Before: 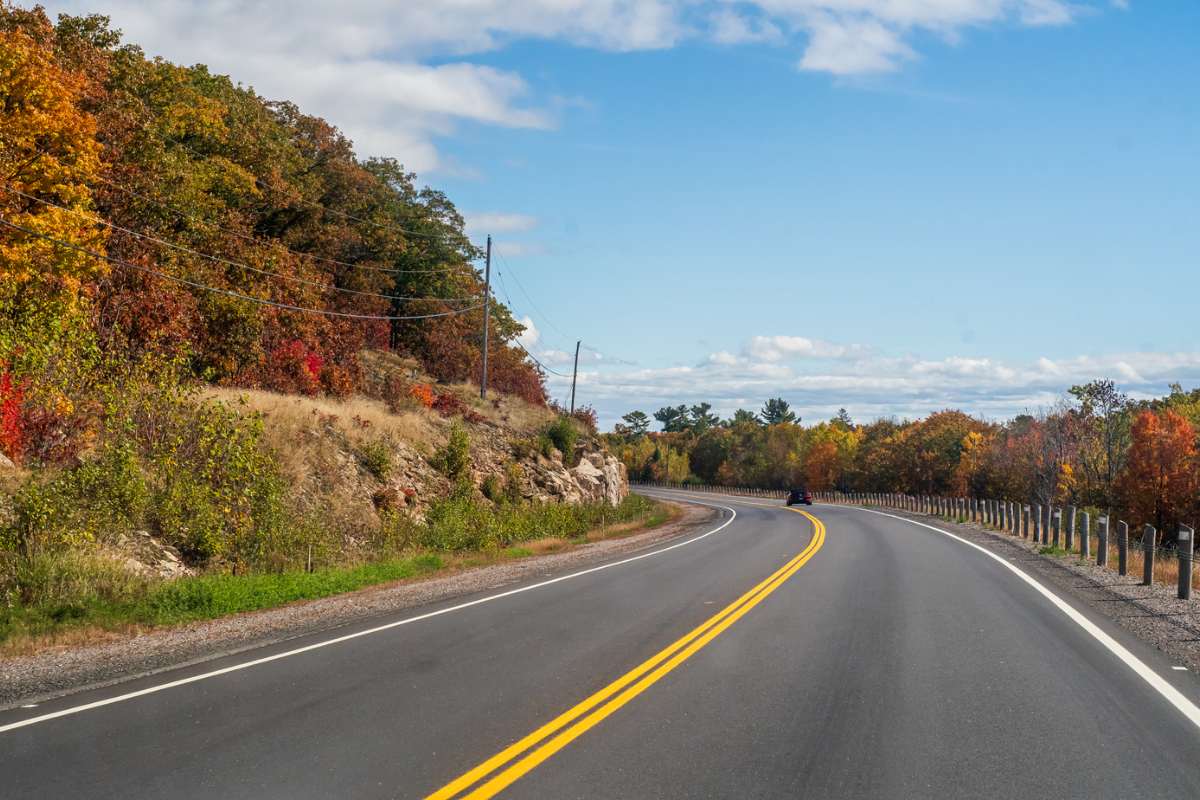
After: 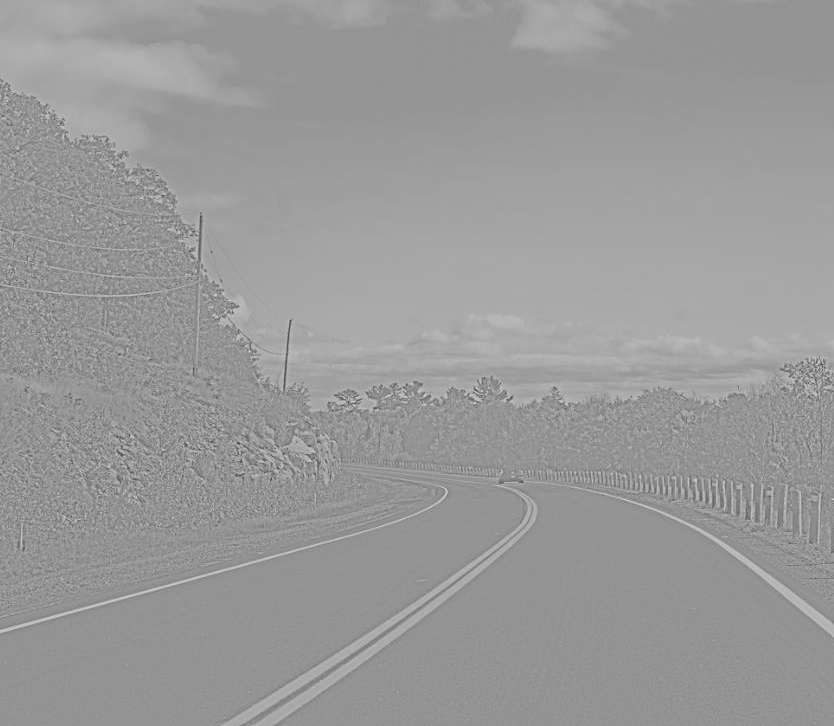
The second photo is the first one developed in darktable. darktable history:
crop and rotate: left 24.034%, top 2.838%, right 6.406%, bottom 6.299%
highpass: sharpness 9.84%, contrast boost 9.94%
color balance rgb: perceptual saturation grading › global saturation 25%, global vibrance 20%
contrast brightness saturation: contrast 0.14, brightness 0.21
exposure: black level correction 0, exposure 1.3 EV, compensate exposure bias true, compensate highlight preservation false
shadows and highlights: shadows -24.28, highlights 49.77, soften with gaussian
base curve: curves: ch0 [(0, 0) (0.073, 0.04) (0.157, 0.139) (0.492, 0.492) (0.758, 0.758) (1, 1)], preserve colors none
